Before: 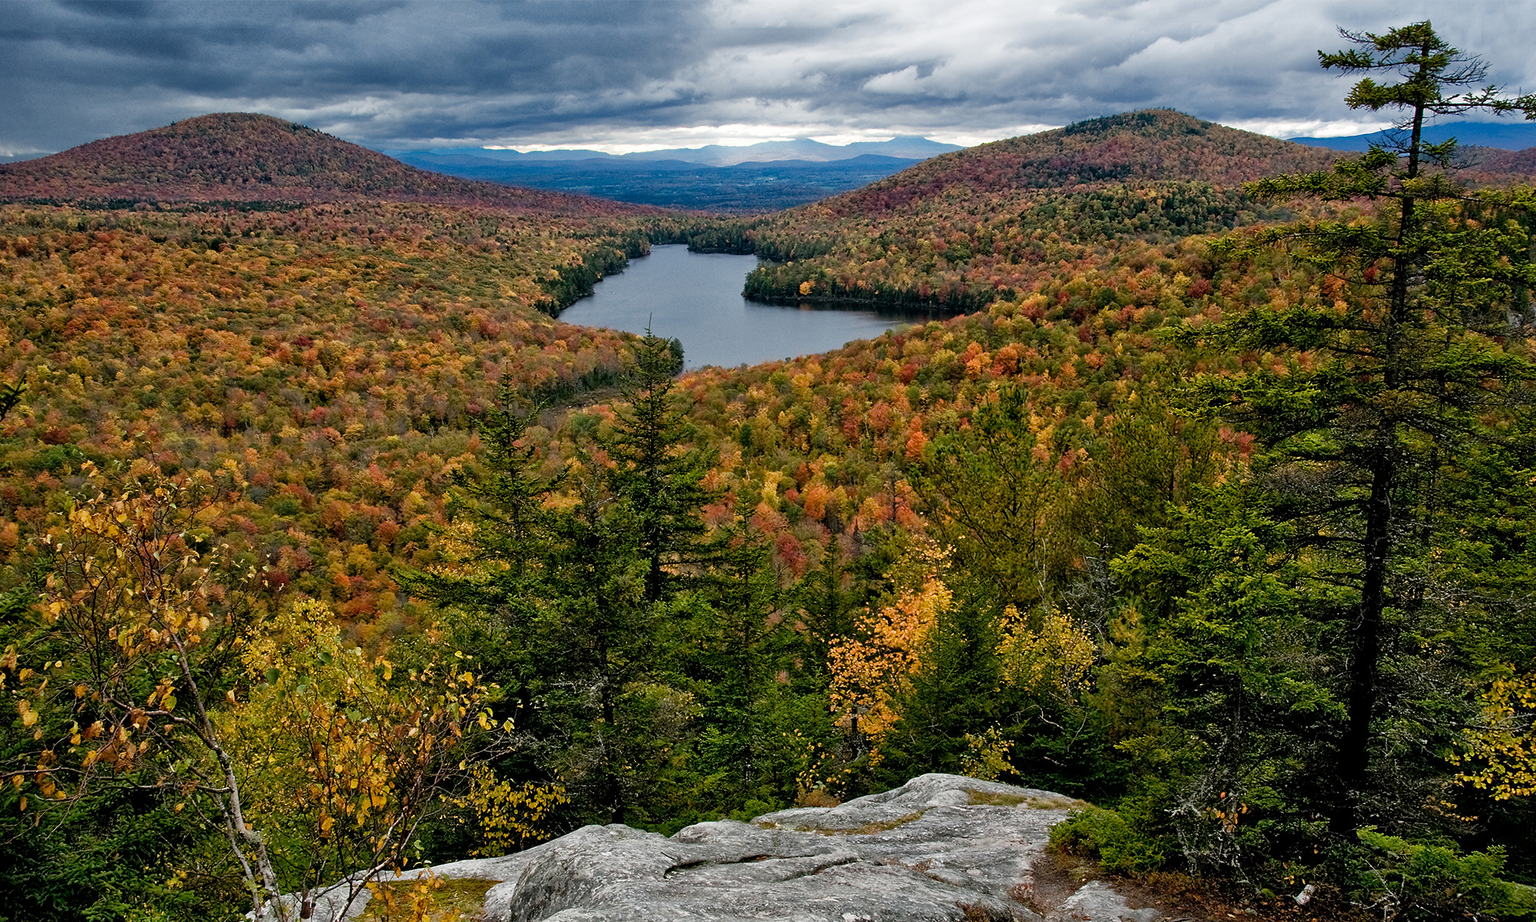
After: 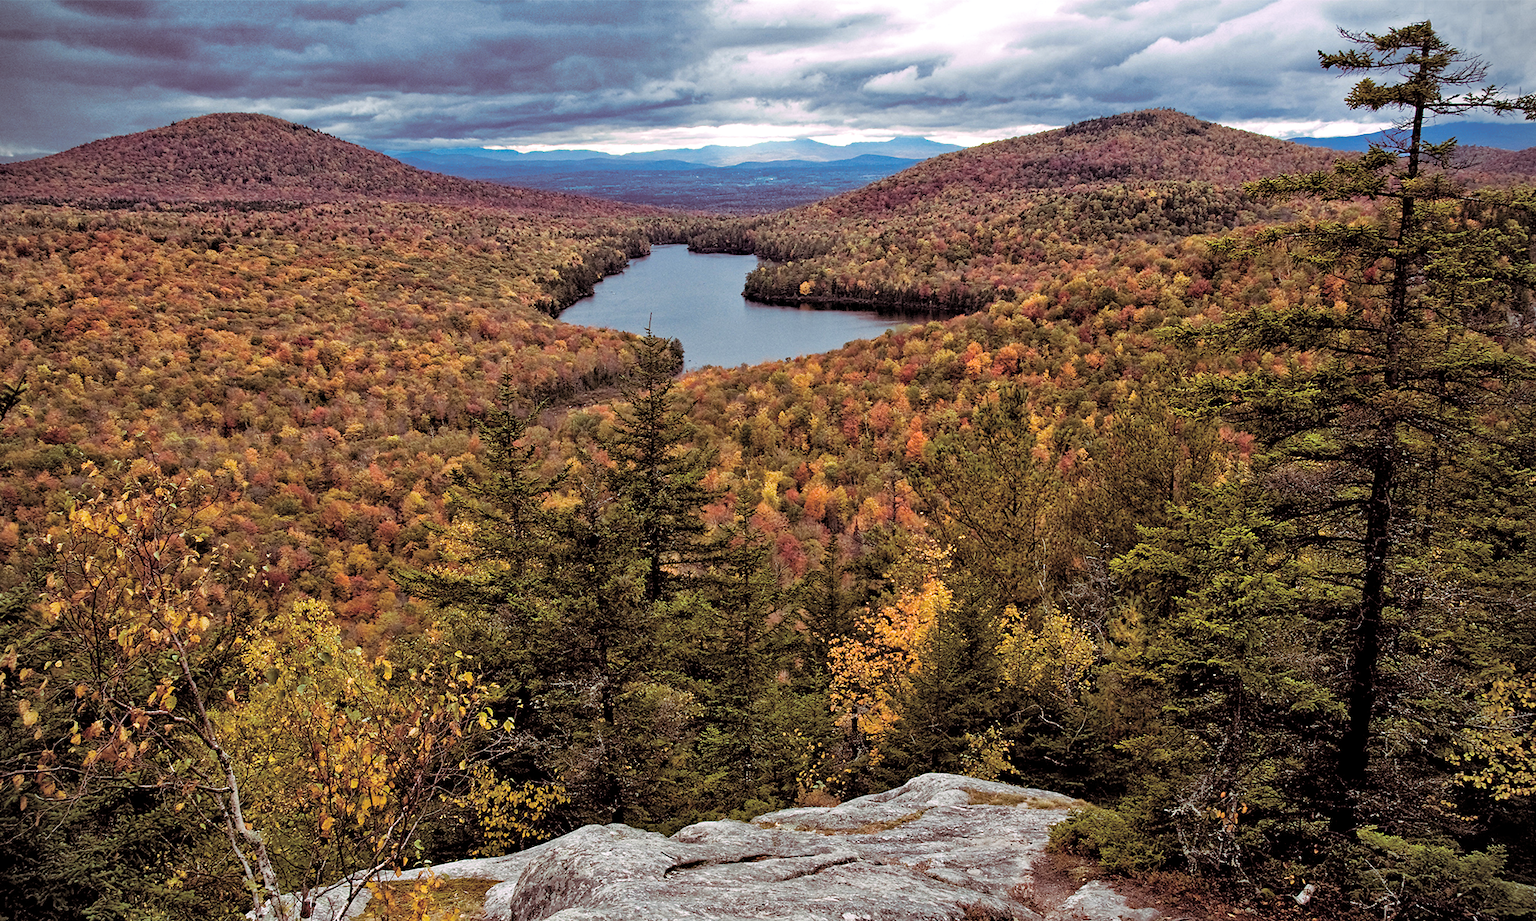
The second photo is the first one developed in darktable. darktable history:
local contrast: highlights 100%, shadows 100%, detail 120%, midtone range 0.2
haze removal: strength 0.29, distance 0.25, compatibility mode true, adaptive false
vignetting: fall-off start 91.19%
contrast brightness saturation: brightness 0.15
split-toning: highlights › hue 298.8°, highlights › saturation 0.73, compress 41.76%
